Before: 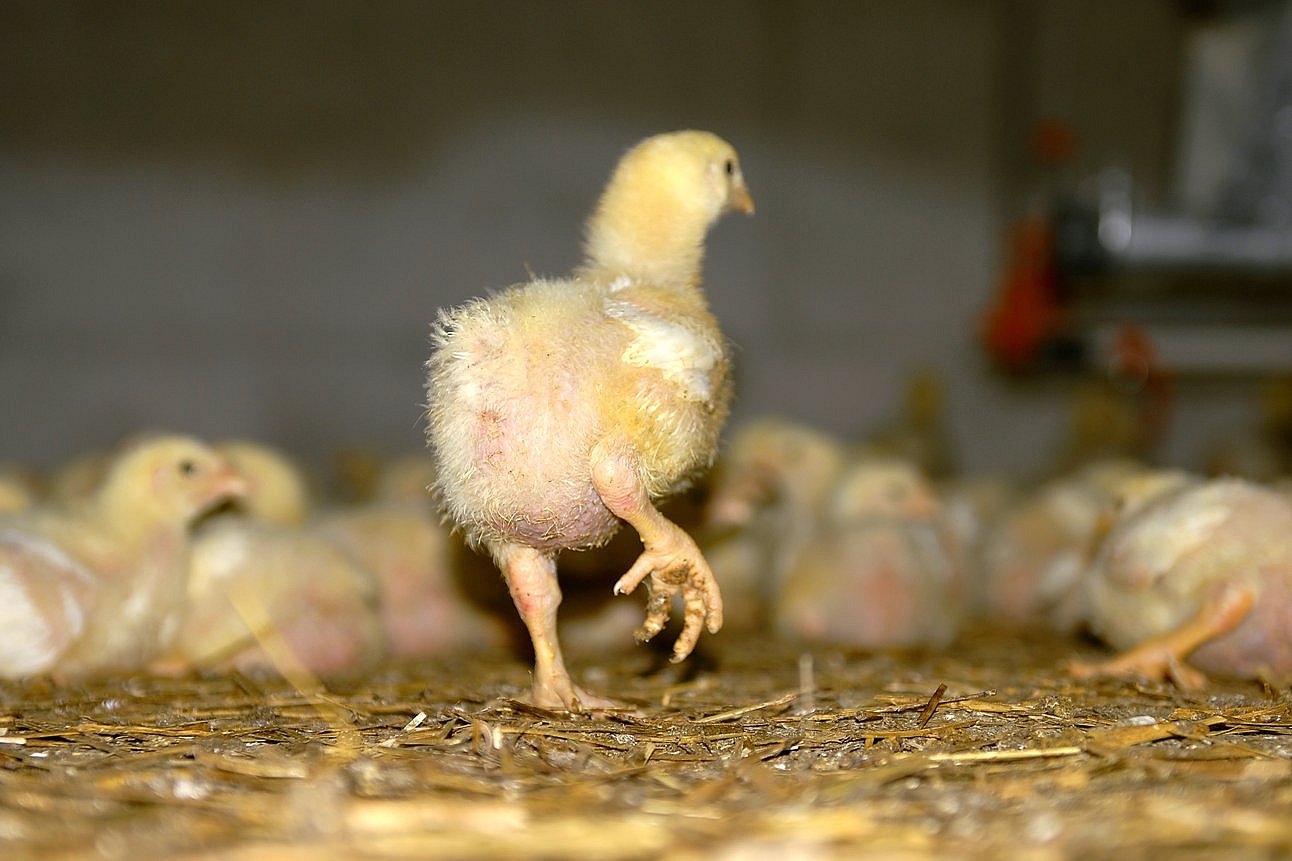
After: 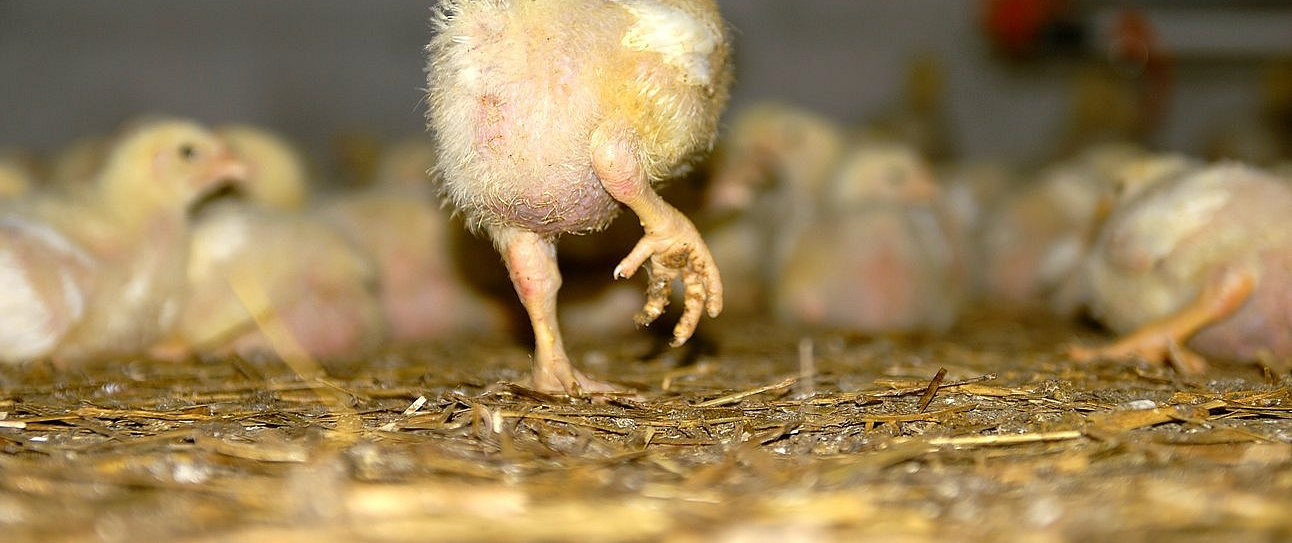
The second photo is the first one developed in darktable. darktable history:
crop and rotate: top 36.893%
